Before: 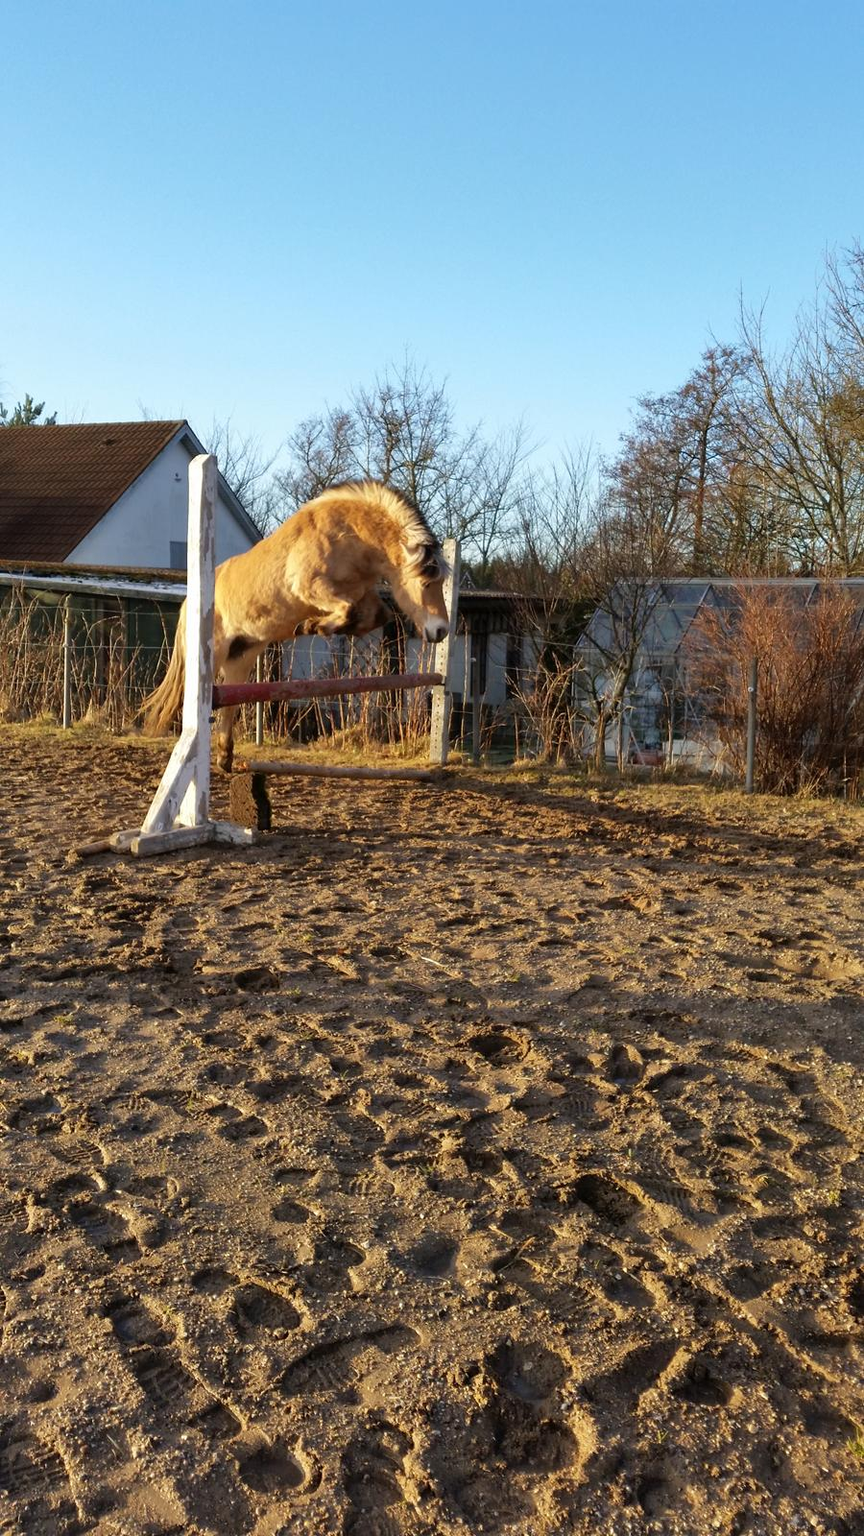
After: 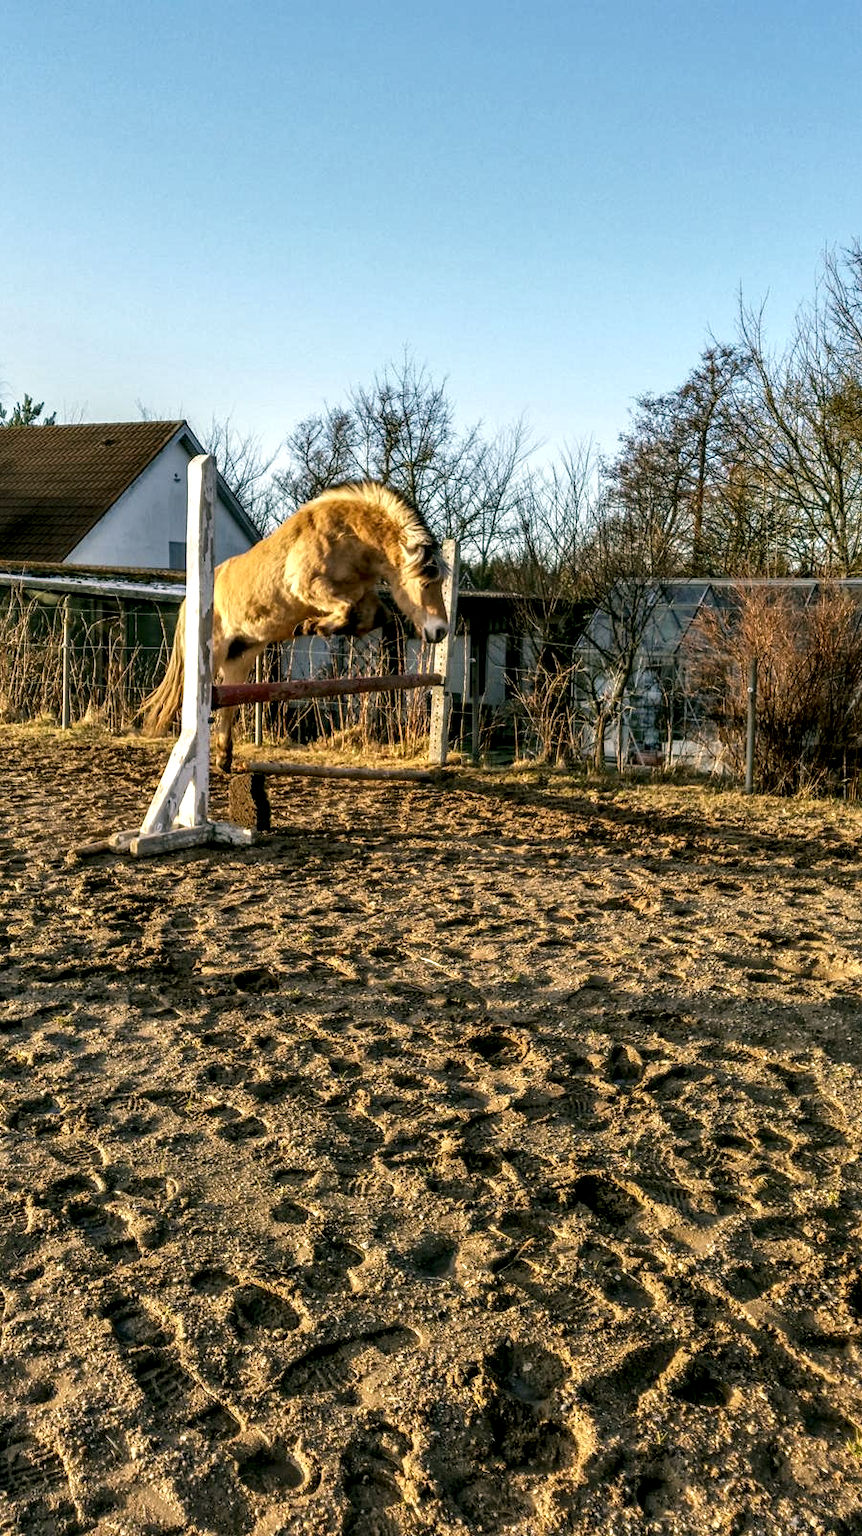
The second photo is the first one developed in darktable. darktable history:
color correction: highlights a* 4.48, highlights b* 4.95, shadows a* -8.15, shadows b* 4.81
local contrast: highlights 6%, shadows 4%, detail 182%
crop and rotate: left 0.184%, bottom 0.008%
